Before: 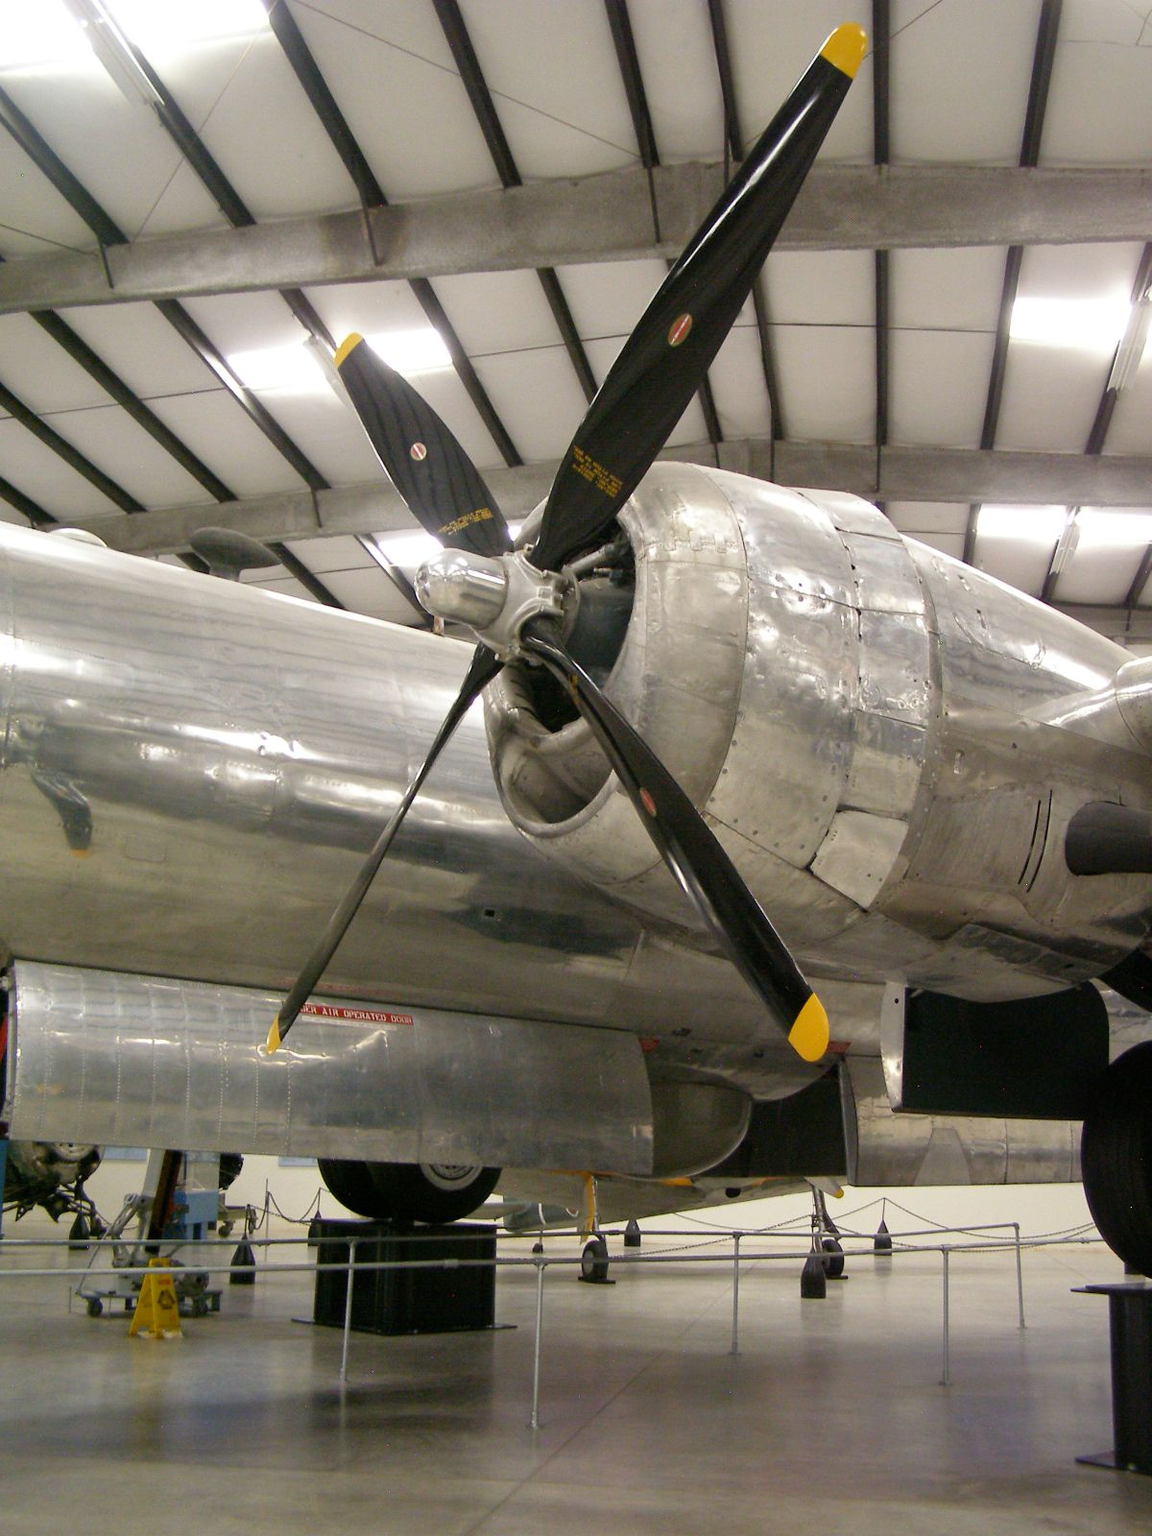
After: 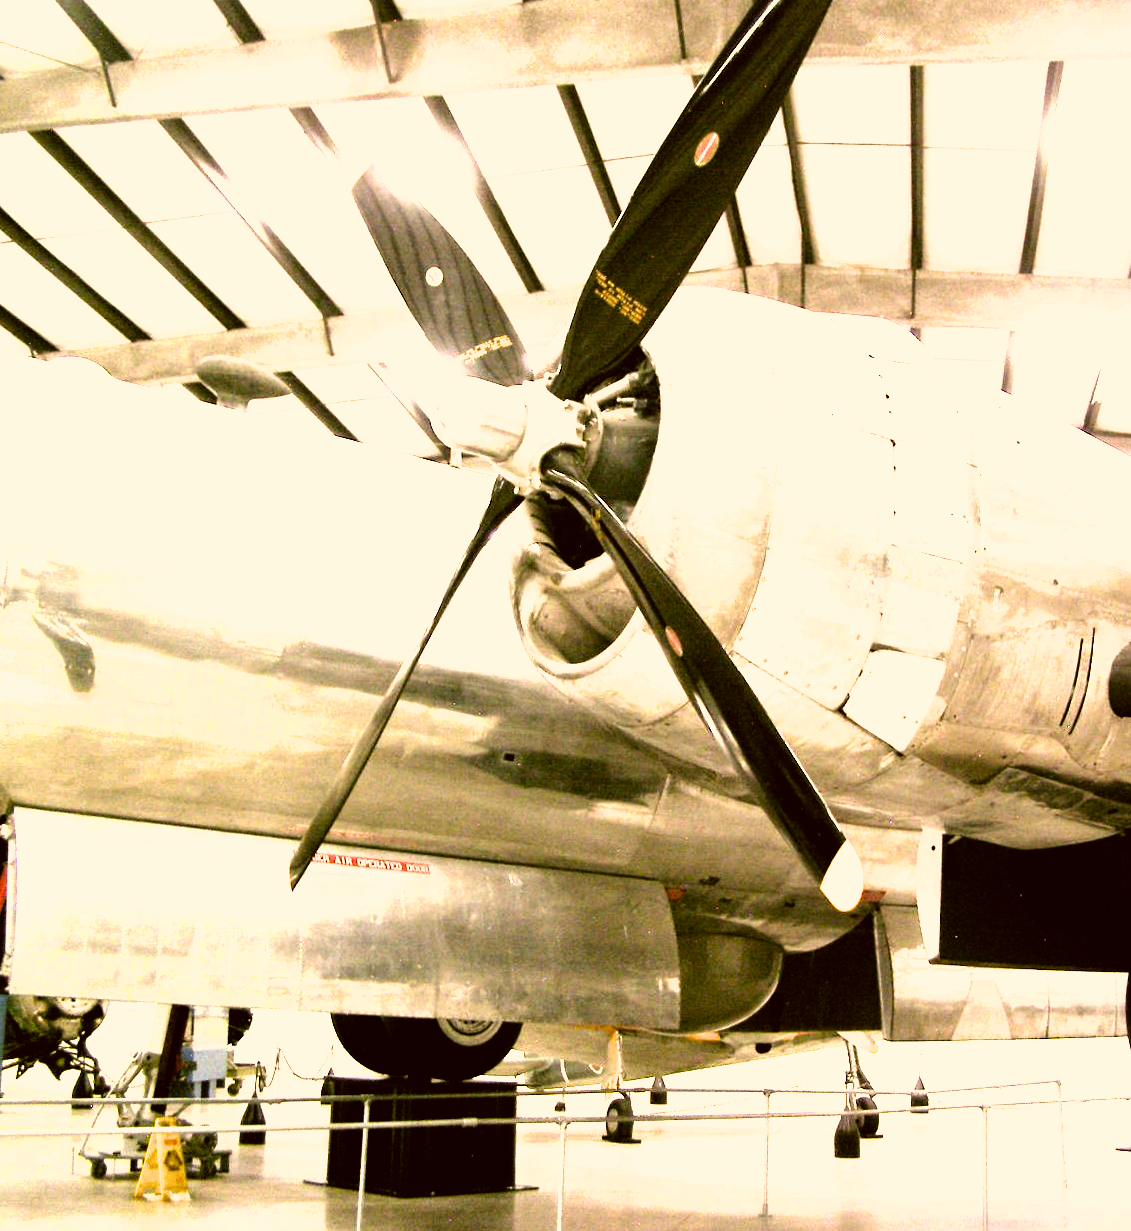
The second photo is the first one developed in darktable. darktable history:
color correction: highlights a* 8.89, highlights b* 15.79, shadows a* -0.376, shadows b* 26.03
filmic rgb: black relative exposure -8.28 EV, white relative exposure 2.22 EV, hardness 7.08, latitude 85.4%, contrast 1.685, highlights saturation mix -4.34%, shadows ↔ highlights balance -2.78%
crop and rotate: angle 0.097°, top 12.05%, right 5.5%, bottom 10.779%
exposure: black level correction 0, exposure 1.757 EV, compensate highlight preservation false
